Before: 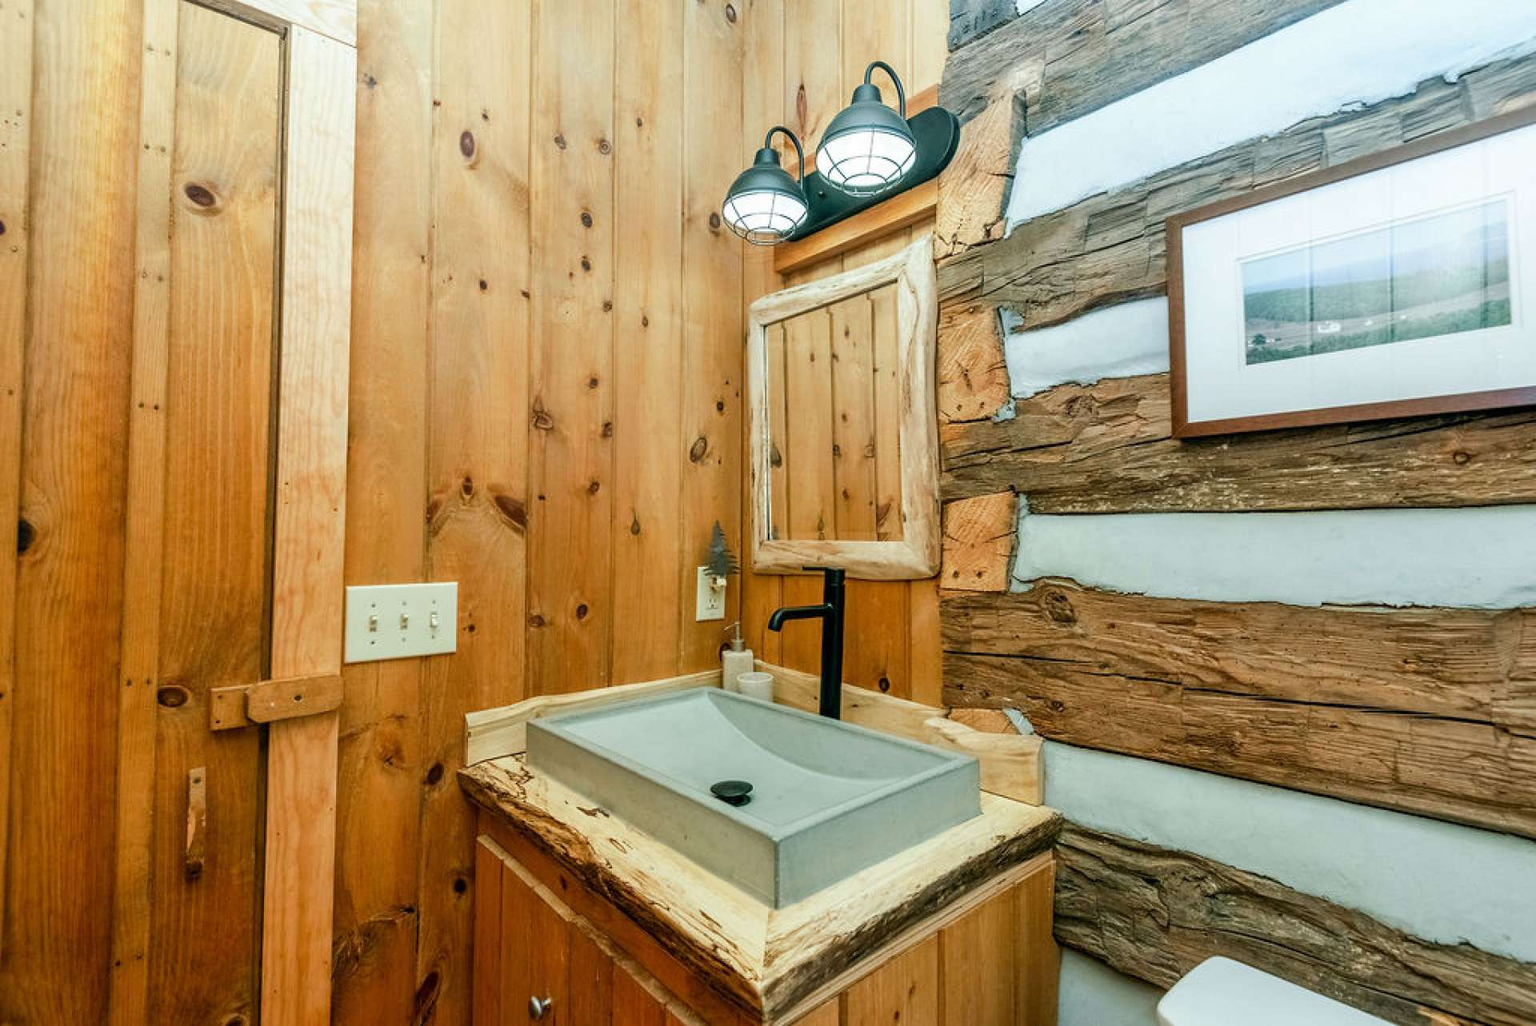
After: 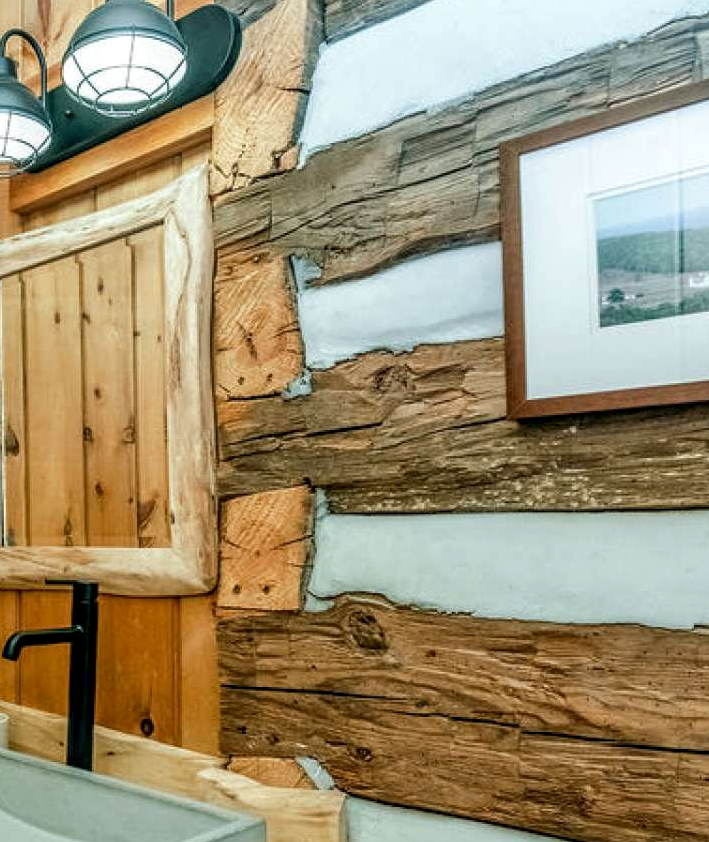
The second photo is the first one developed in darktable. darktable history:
local contrast: on, module defaults
crop and rotate: left 49.936%, top 10.094%, right 13.136%, bottom 24.256%
